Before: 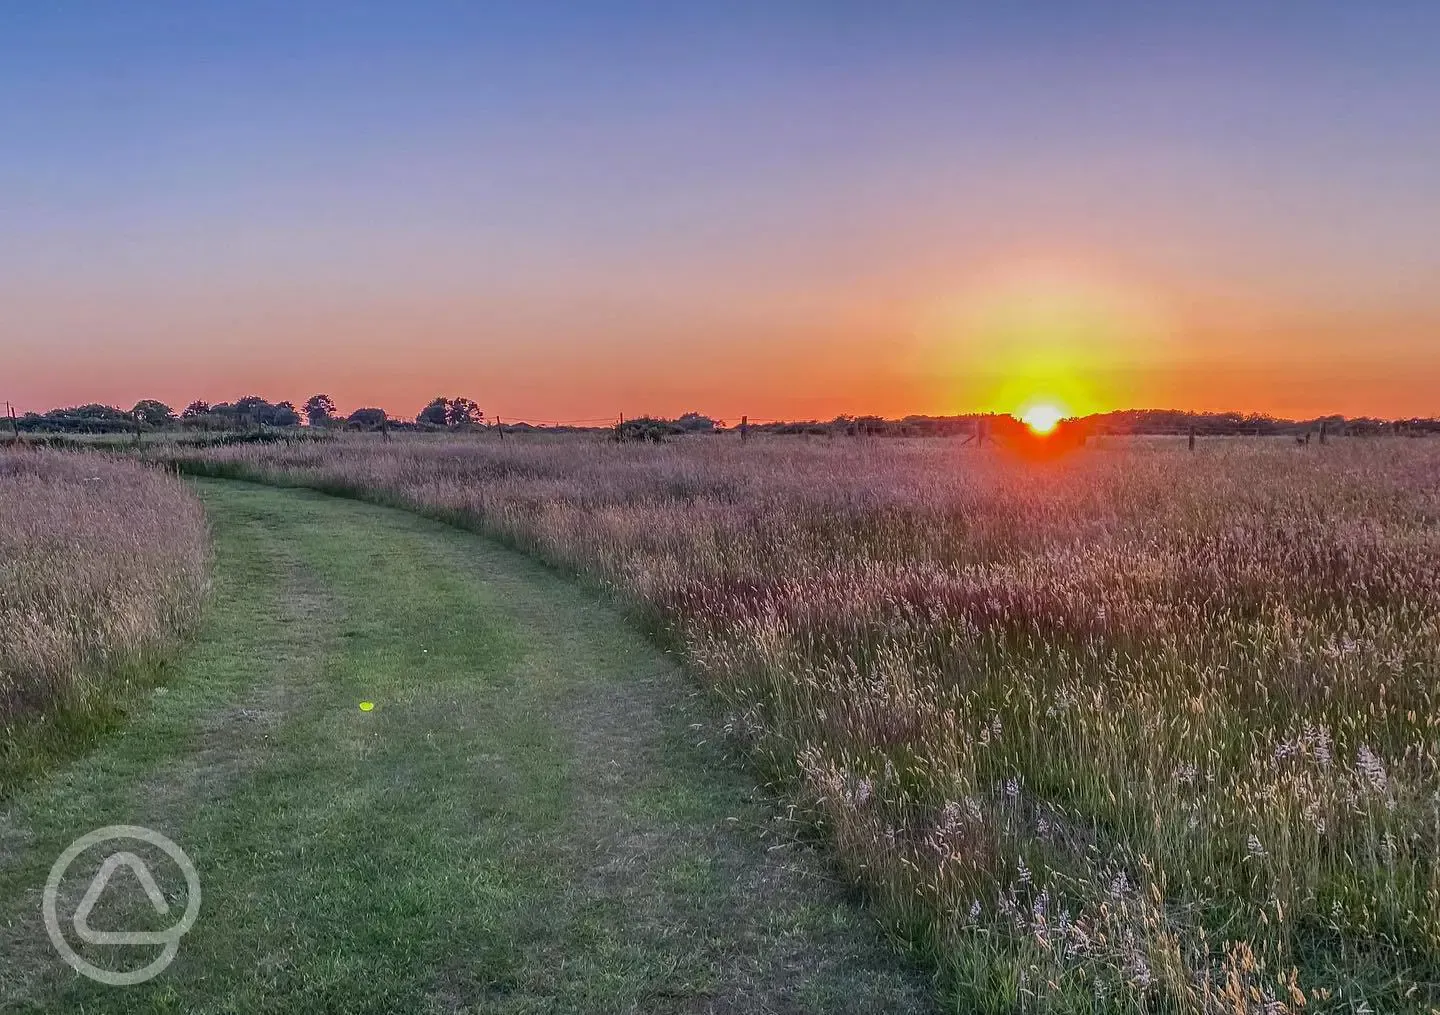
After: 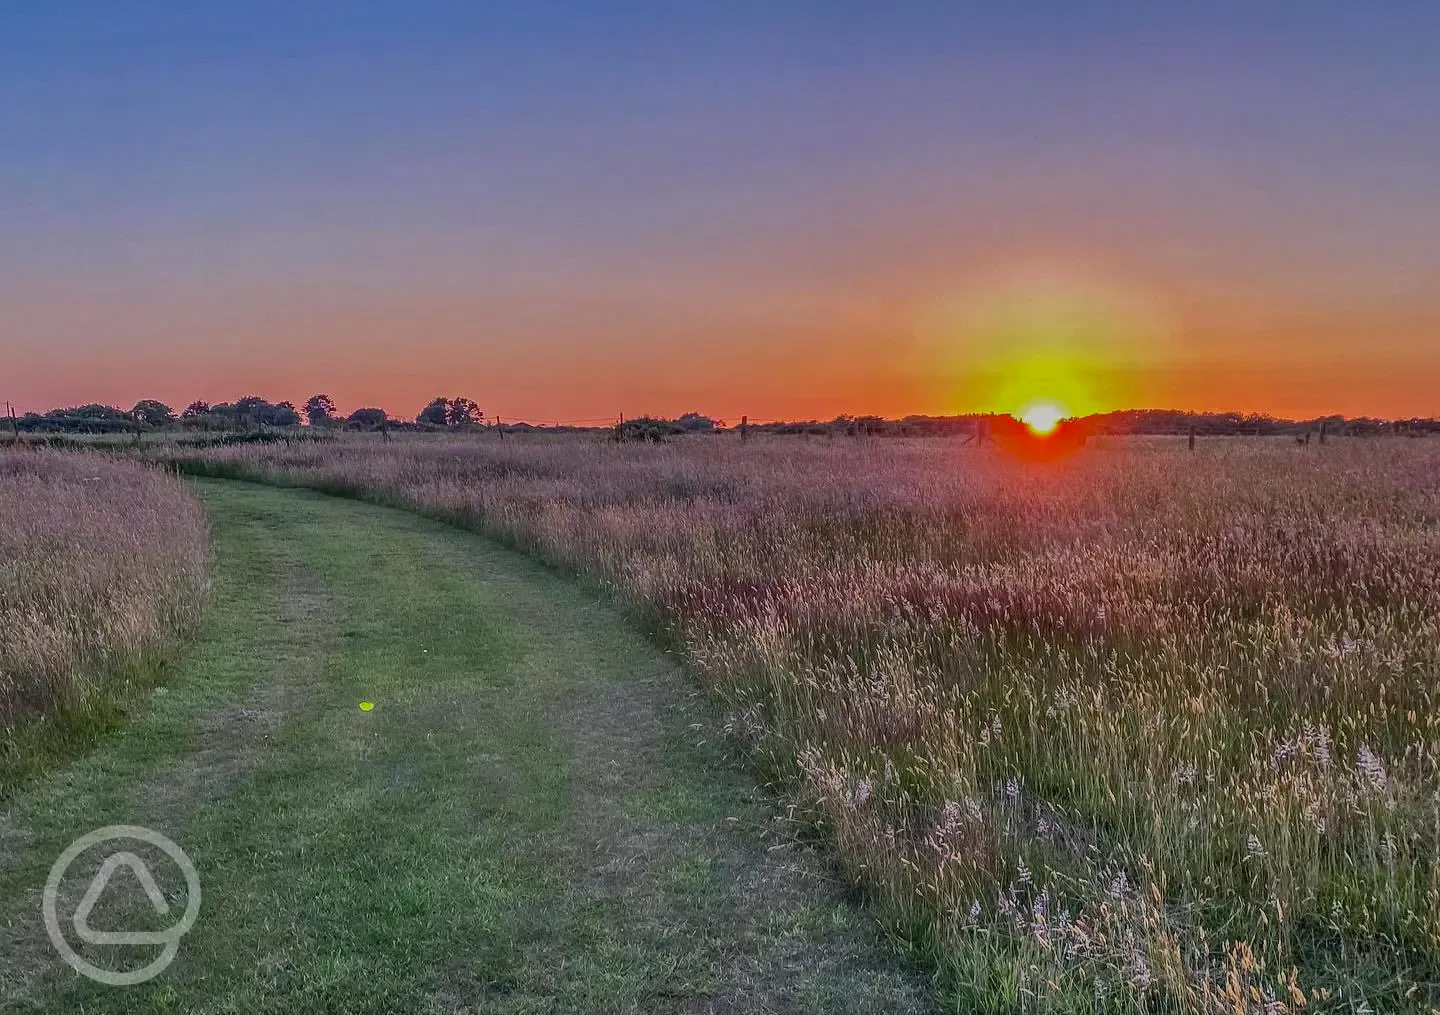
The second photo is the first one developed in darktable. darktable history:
shadows and highlights: shadows 80.17, white point adjustment -9.03, highlights -61.2, soften with gaussian
